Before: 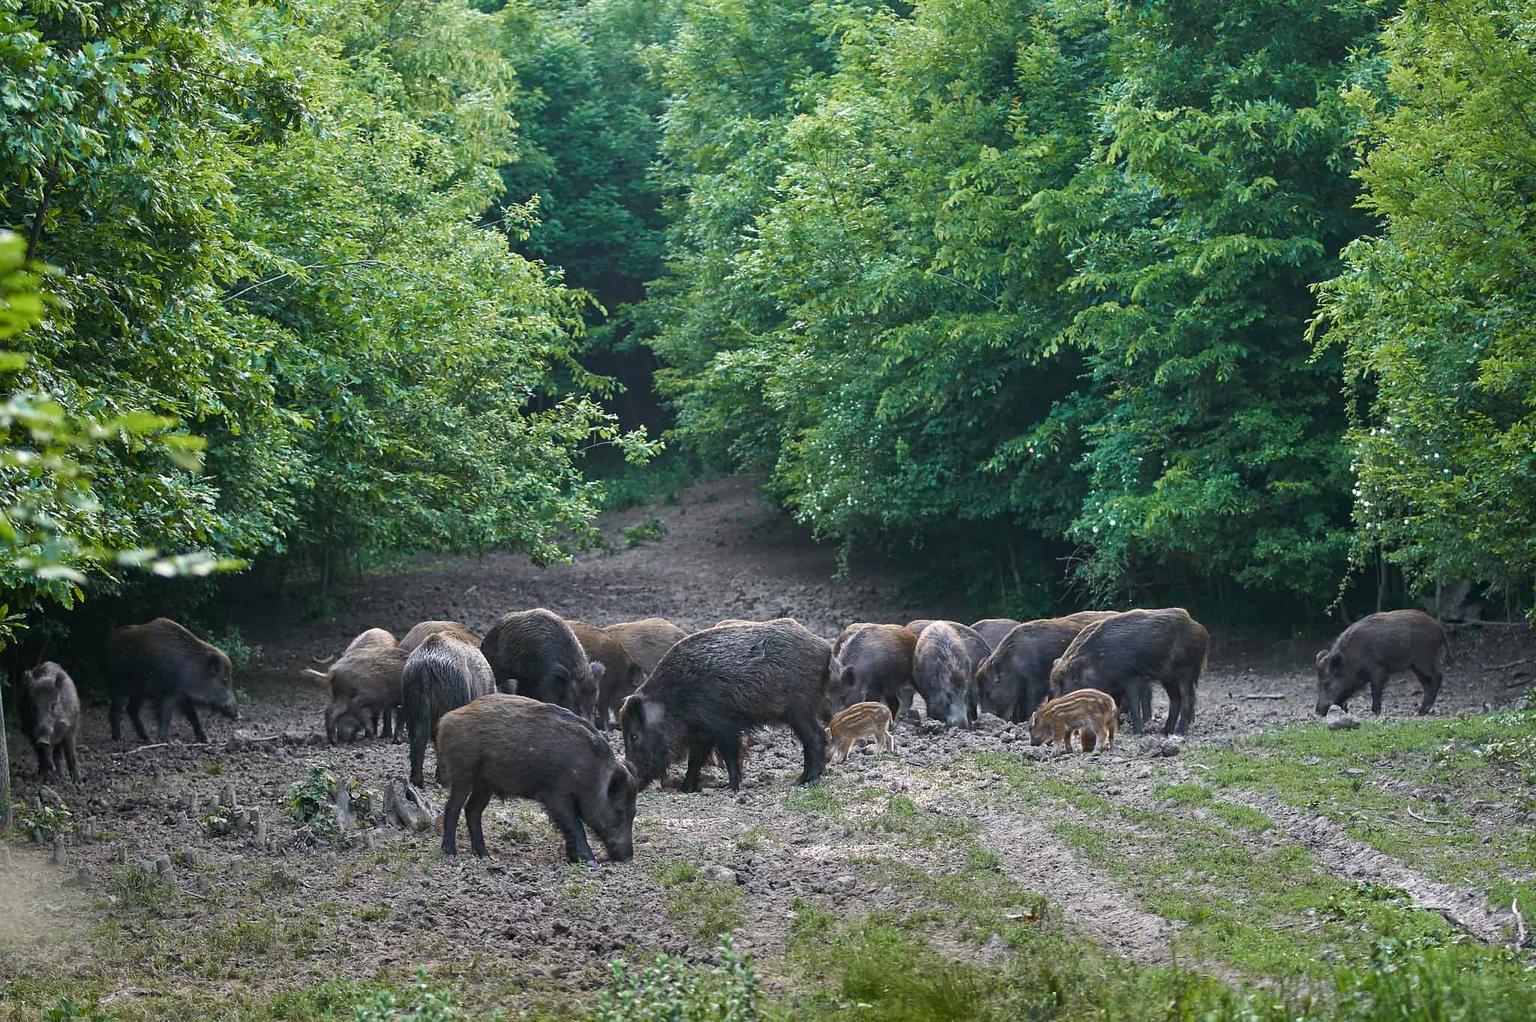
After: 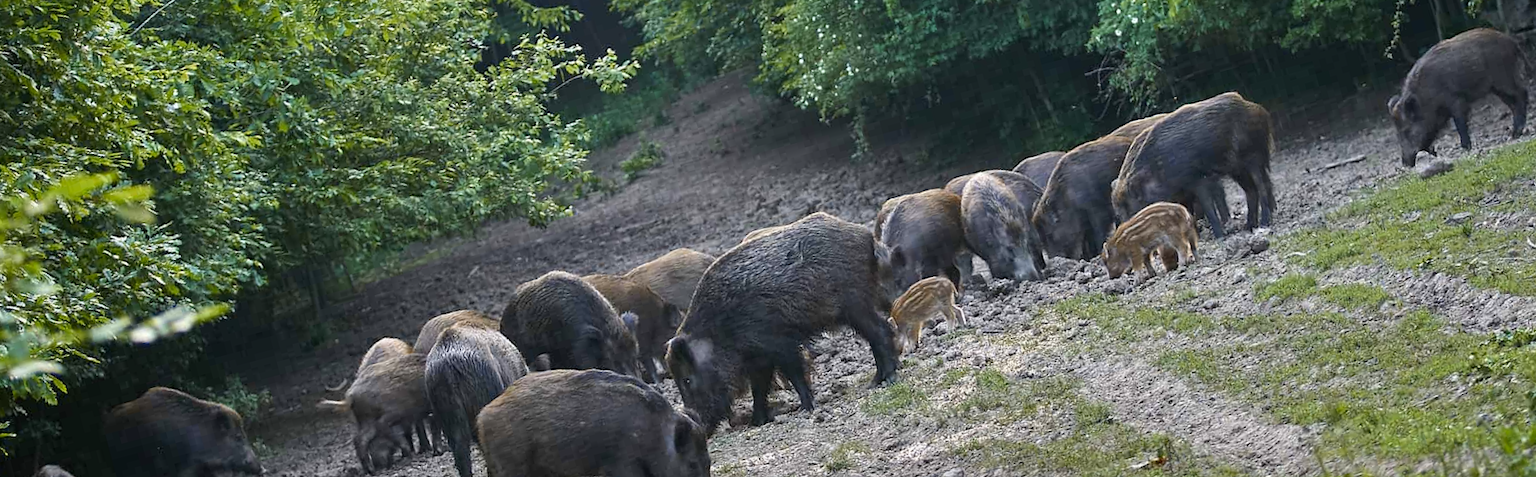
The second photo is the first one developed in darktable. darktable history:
crop and rotate: top 36.435%
rotate and perspective: rotation -14.8°, crop left 0.1, crop right 0.903, crop top 0.25, crop bottom 0.748
color contrast: green-magenta contrast 0.8, blue-yellow contrast 1.1, unbound 0
